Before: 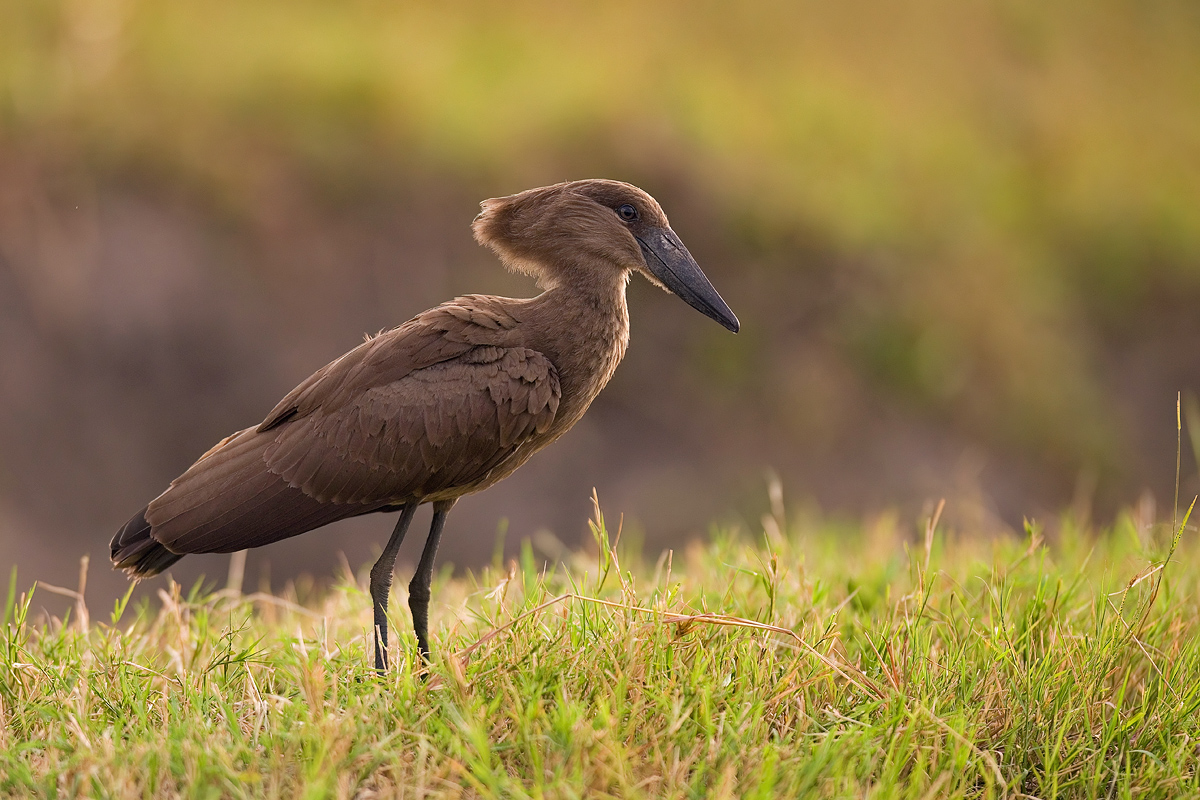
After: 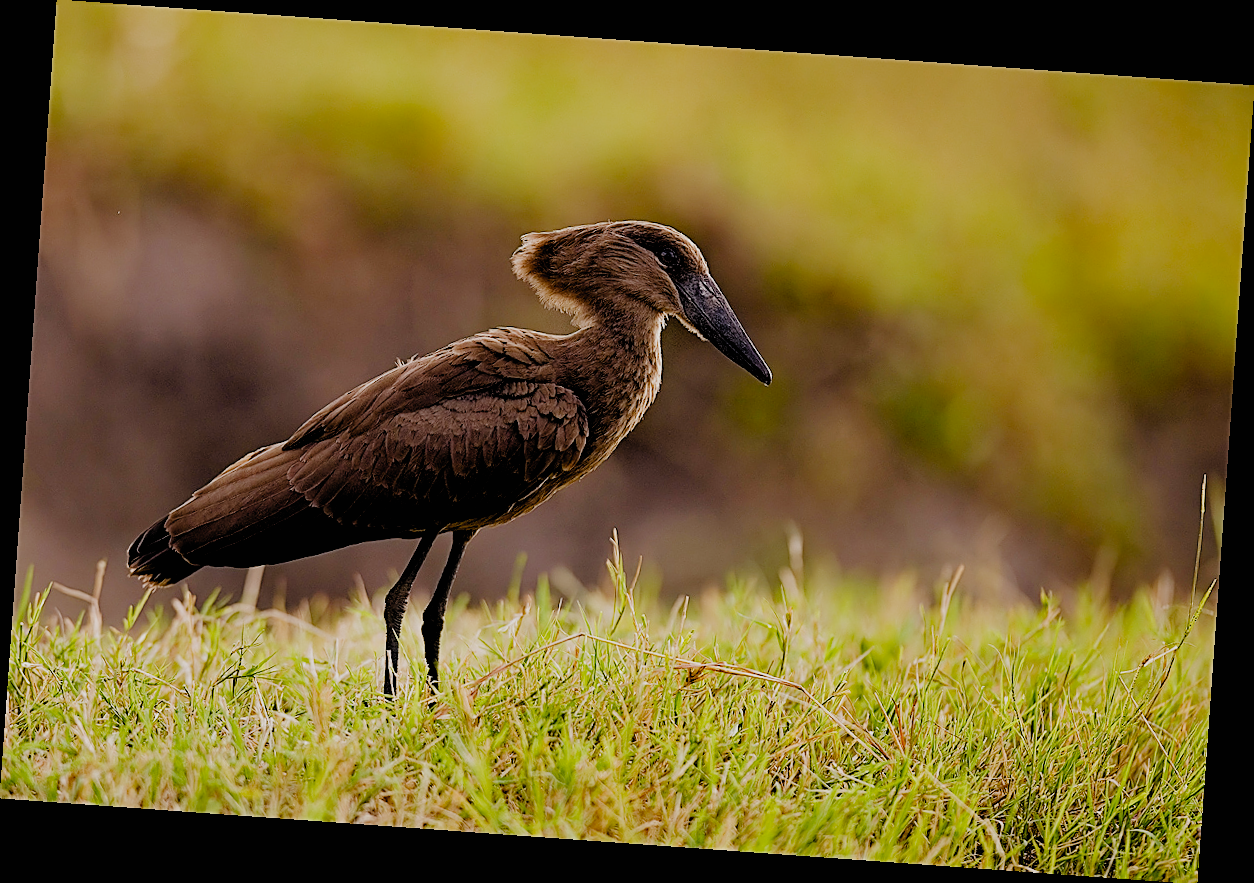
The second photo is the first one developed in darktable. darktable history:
filmic rgb: black relative exposure -2.85 EV, white relative exposure 4.56 EV, hardness 1.77, contrast 1.25, preserve chrominance no, color science v5 (2021)
sharpen: radius 1.967
rotate and perspective: rotation 4.1°, automatic cropping off
